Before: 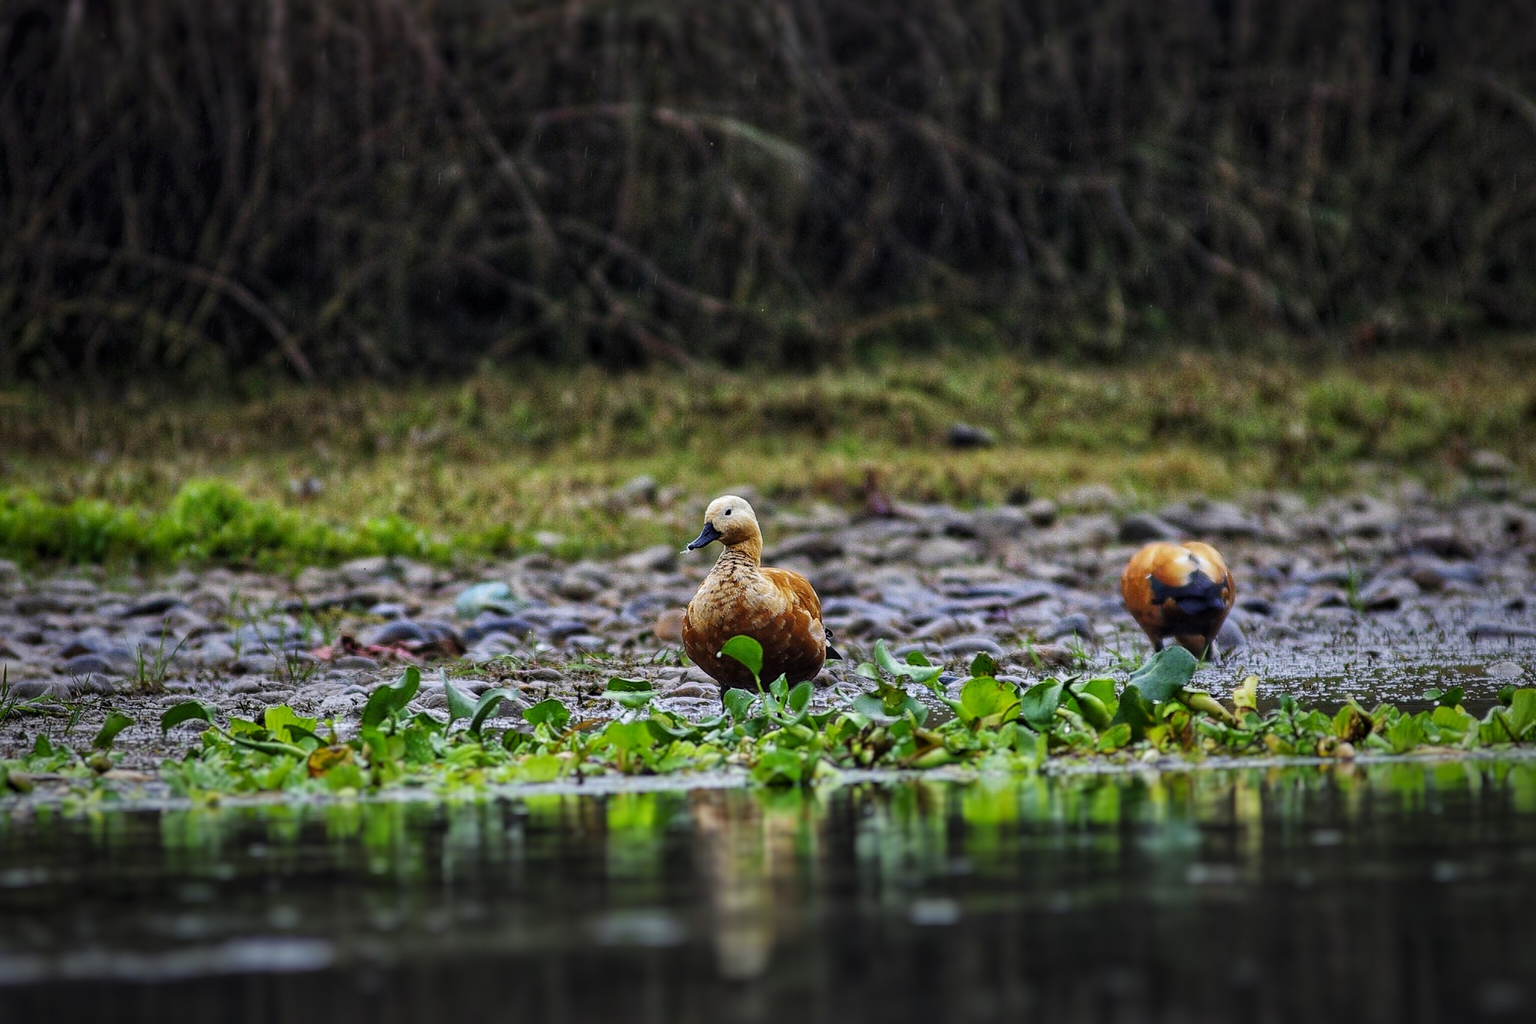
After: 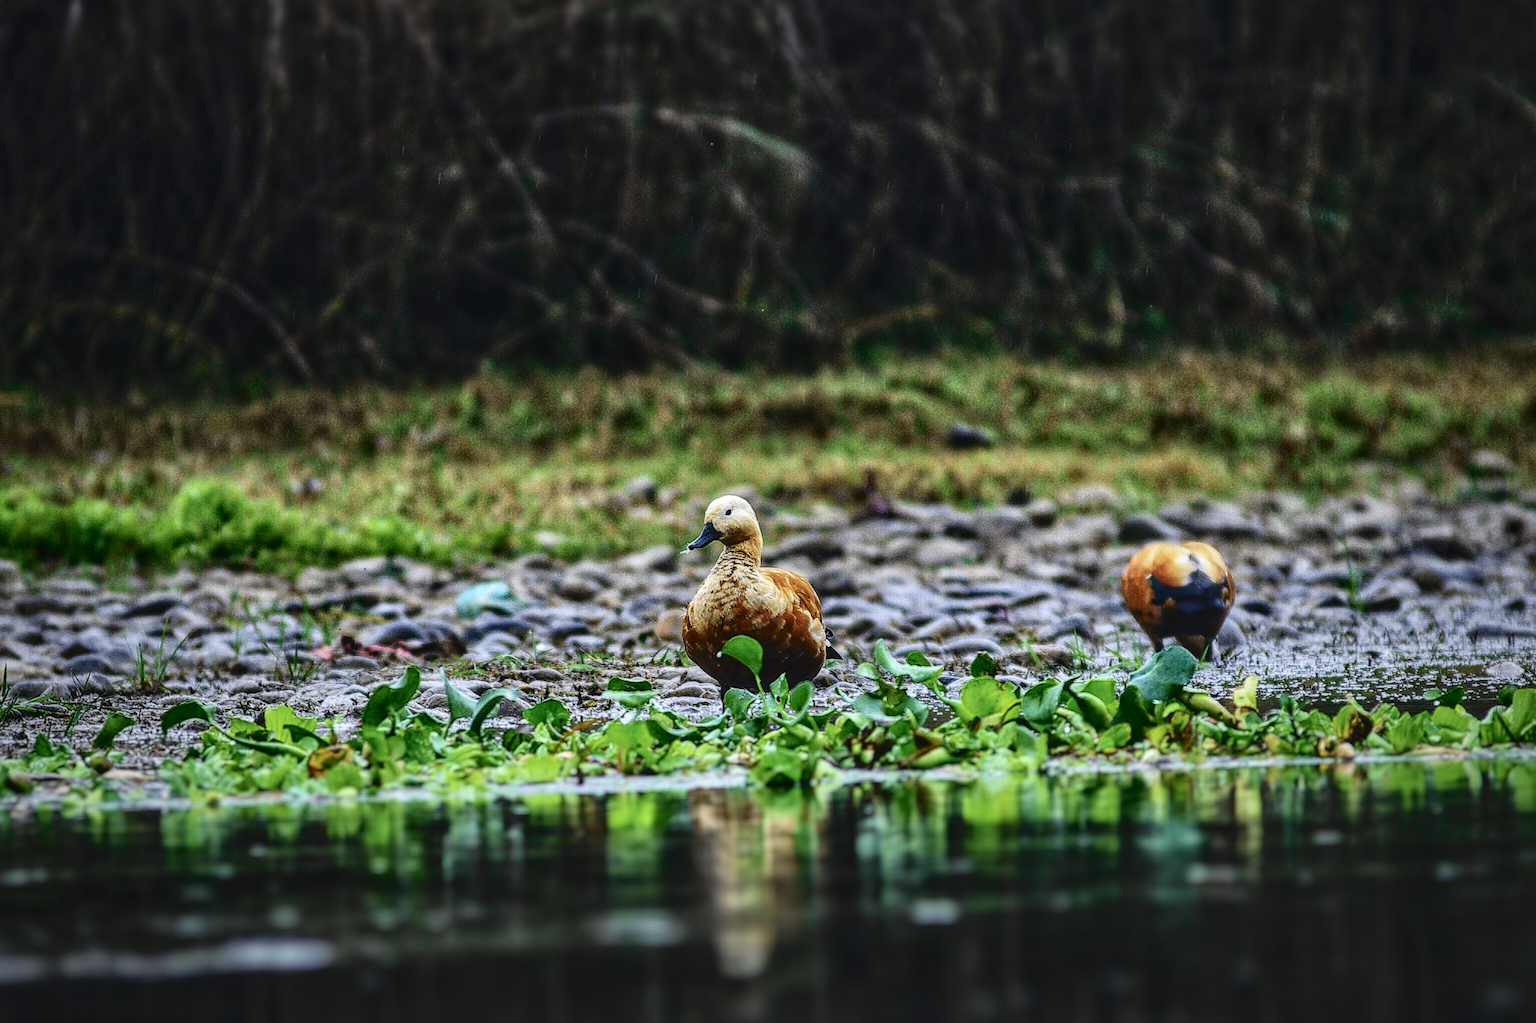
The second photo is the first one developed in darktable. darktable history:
local contrast: detail 130%
tone curve: curves: ch0 [(0, 0.056) (0.049, 0.073) (0.155, 0.127) (0.33, 0.331) (0.432, 0.46) (0.601, 0.655) (0.843, 0.876) (1, 0.965)]; ch1 [(0, 0) (0.339, 0.334) (0.445, 0.419) (0.476, 0.454) (0.497, 0.494) (0.53, 0.511) (0.557, 0.549) (0.613, 0.614) (0.728, 0.729) (1, 1)]; ch2 [(0, 0) (0.327, 0.318) (0.417, 0.426) (0.46, 0.453) (0.502, 0.5) (0.526, 0.52) (0.54, 0.543) (0.606, 0.61) (0.74, 0.716) (1, 1)], color space Lab, independent channels, preserve colors none
